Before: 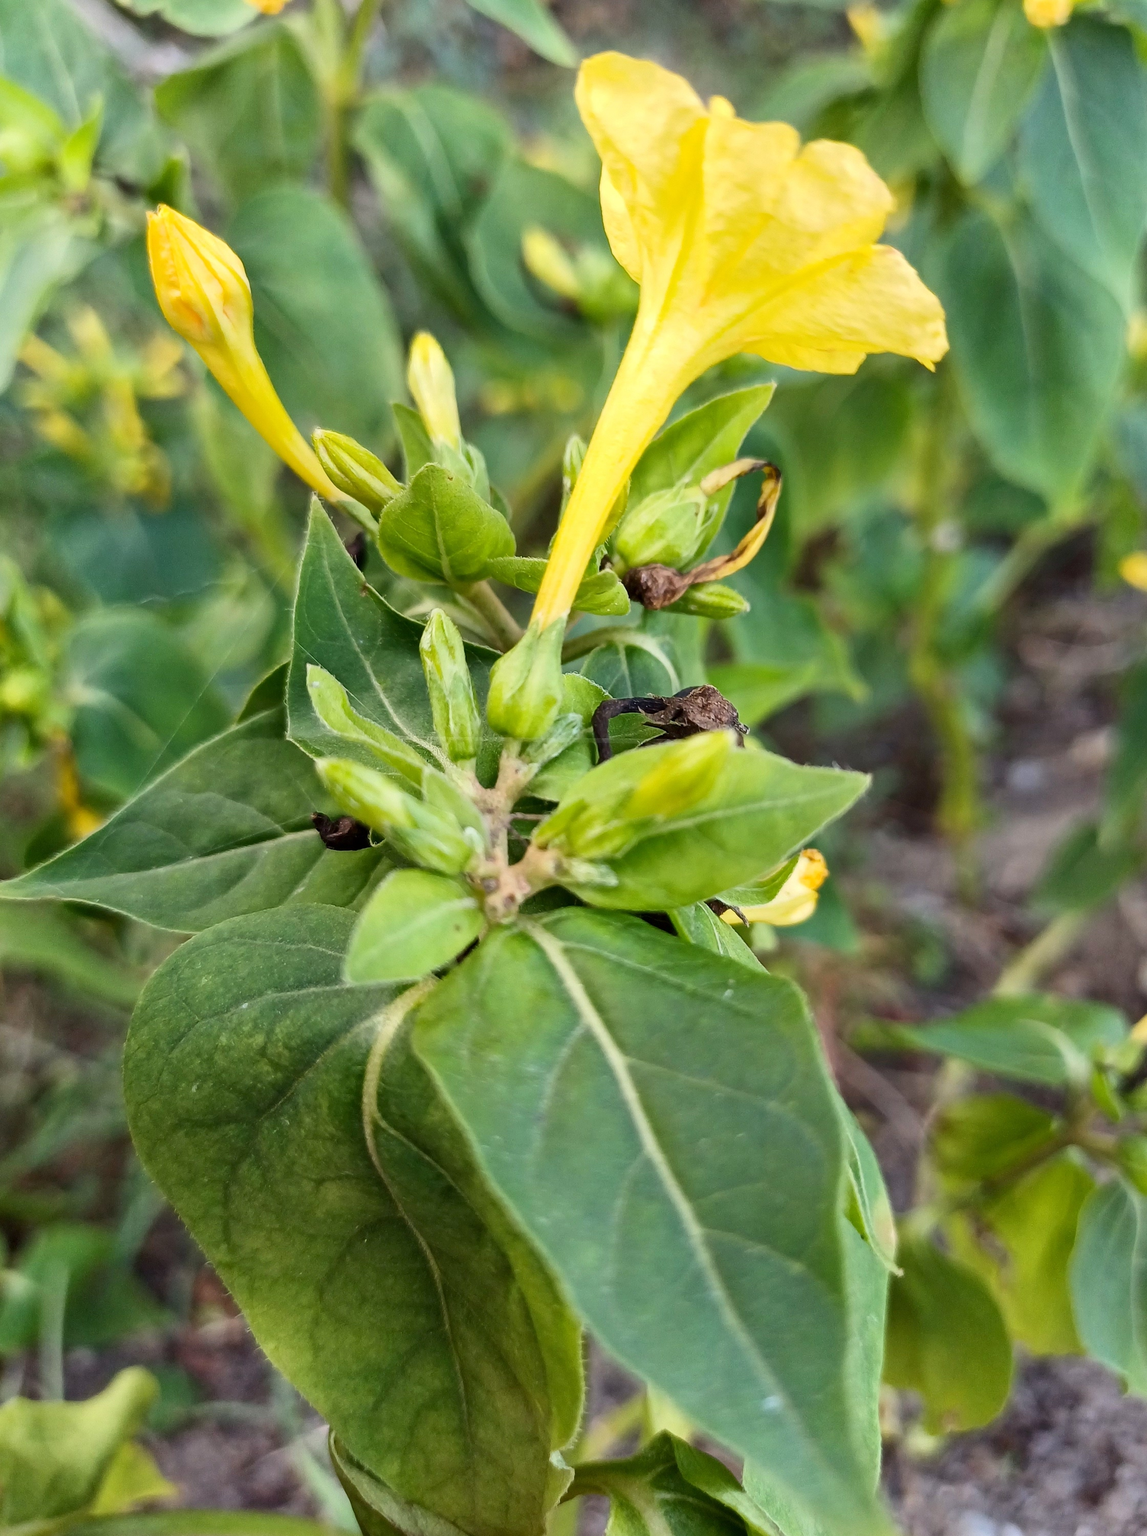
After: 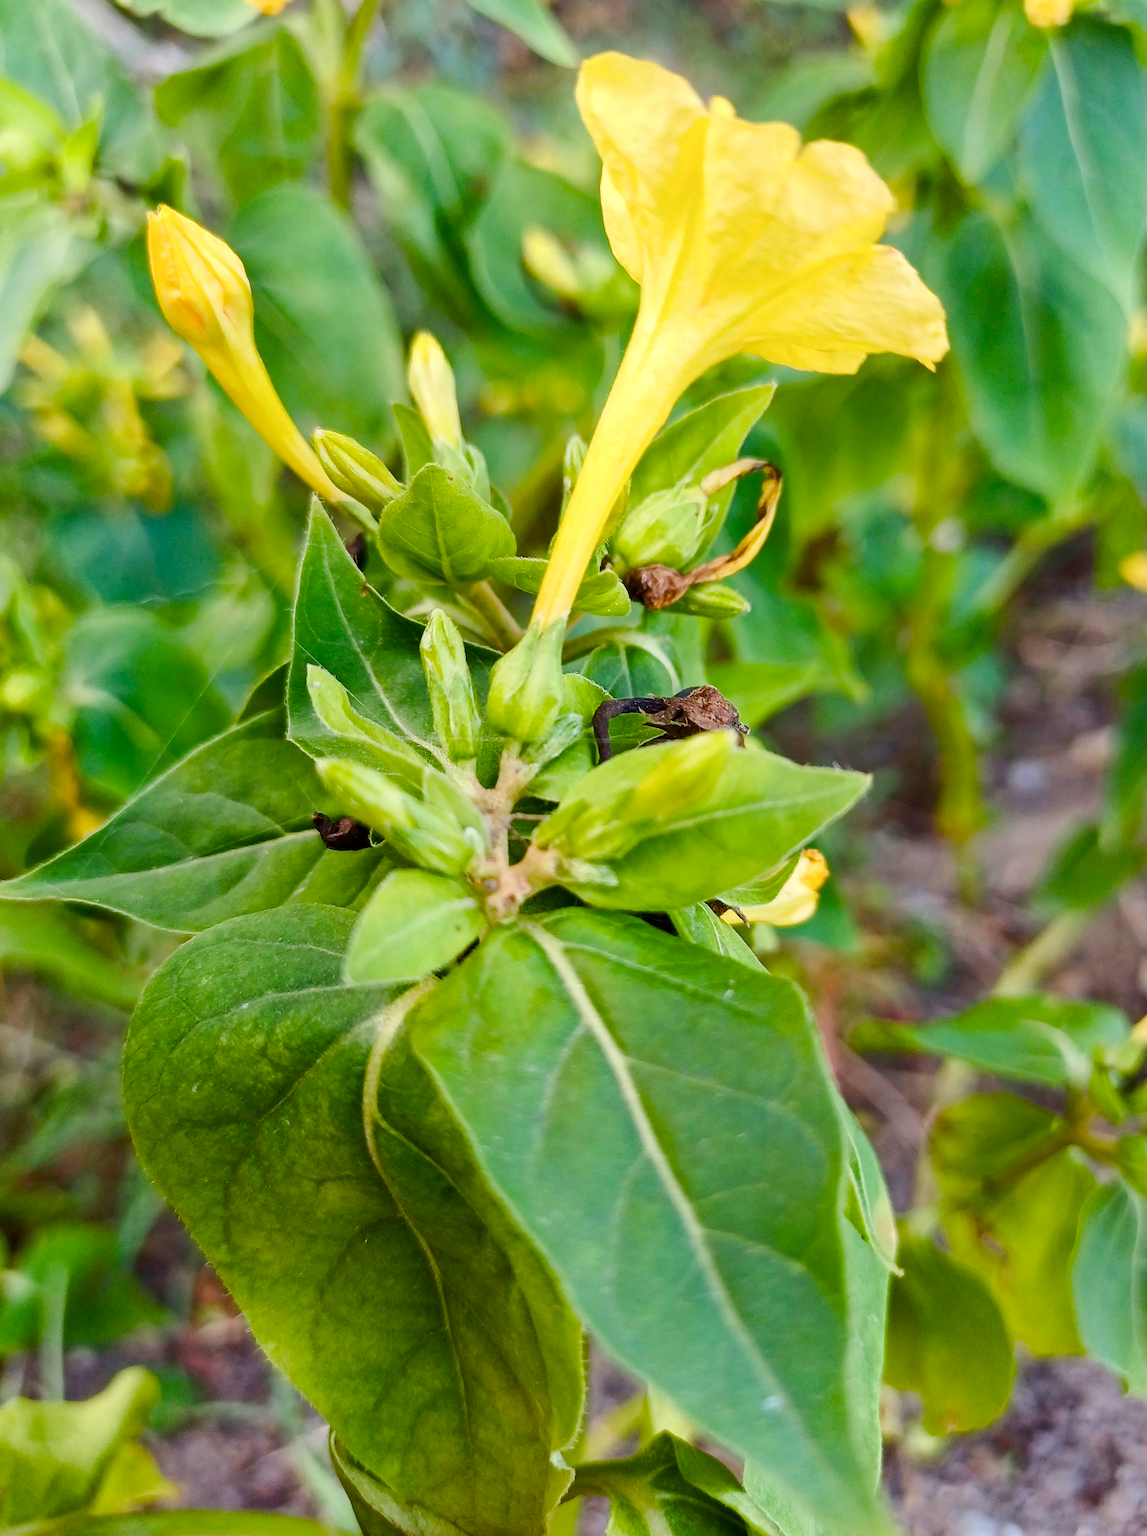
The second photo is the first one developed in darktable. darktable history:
color balance rgb: linear chroma grading › global chroma 14.544%, perceptual saturation grading › global saturation 0.131%, perceptual saturation grading › highlights -18.064%, perceptual saturation grading › mid-tones 33.197%, perceptual saturation grading › shadows 50.346%, perceptual brilliance grading › mid-tones 10.737%, perceptual brilliance grading › shadows 15.18%, global vibrance 9.569%
